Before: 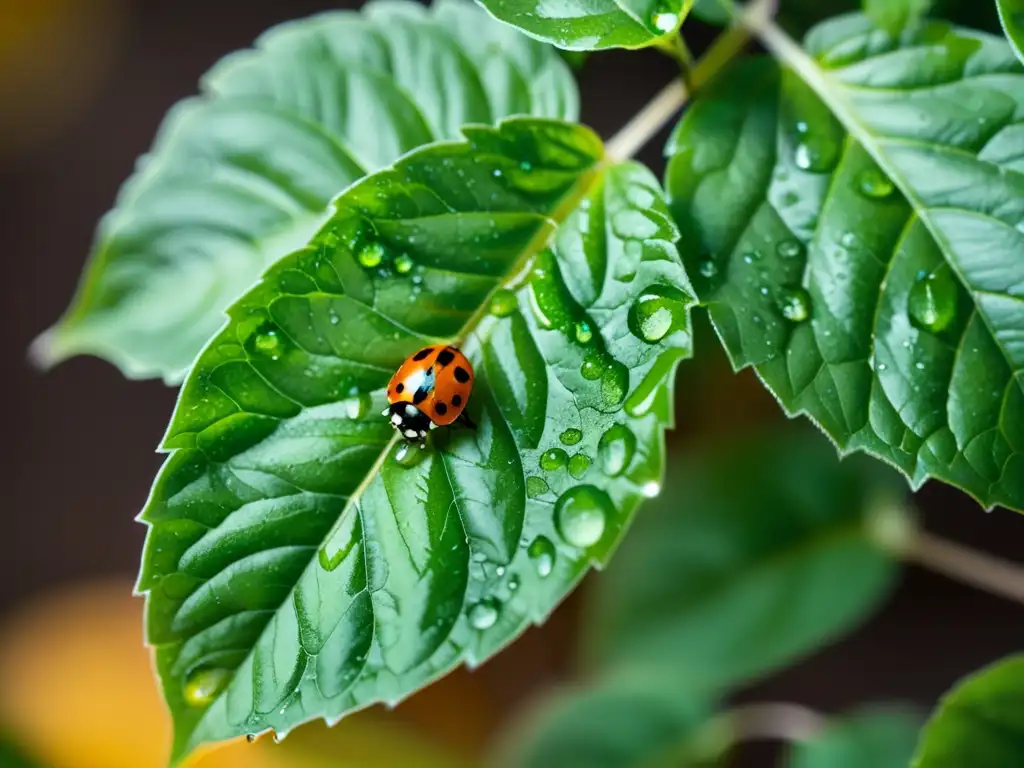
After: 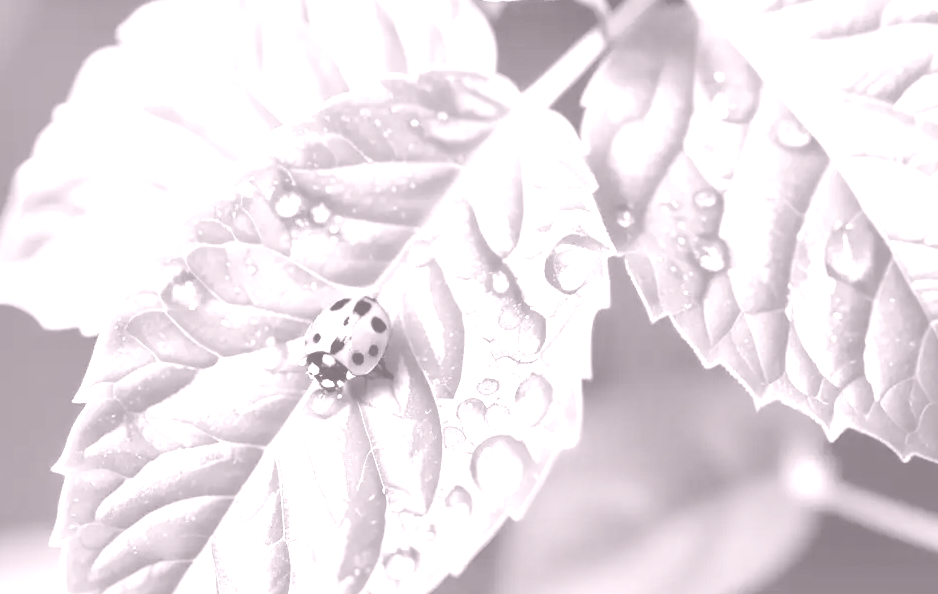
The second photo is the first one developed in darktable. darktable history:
crop: left 8.155%, top 6.611%, bottom 15.385%
colorize: hue 25.2°, saturation 83%, source mix 82%, lightness 79%, version 1
contrast brightness saturation: brightness 0.09, saturation 0.19
